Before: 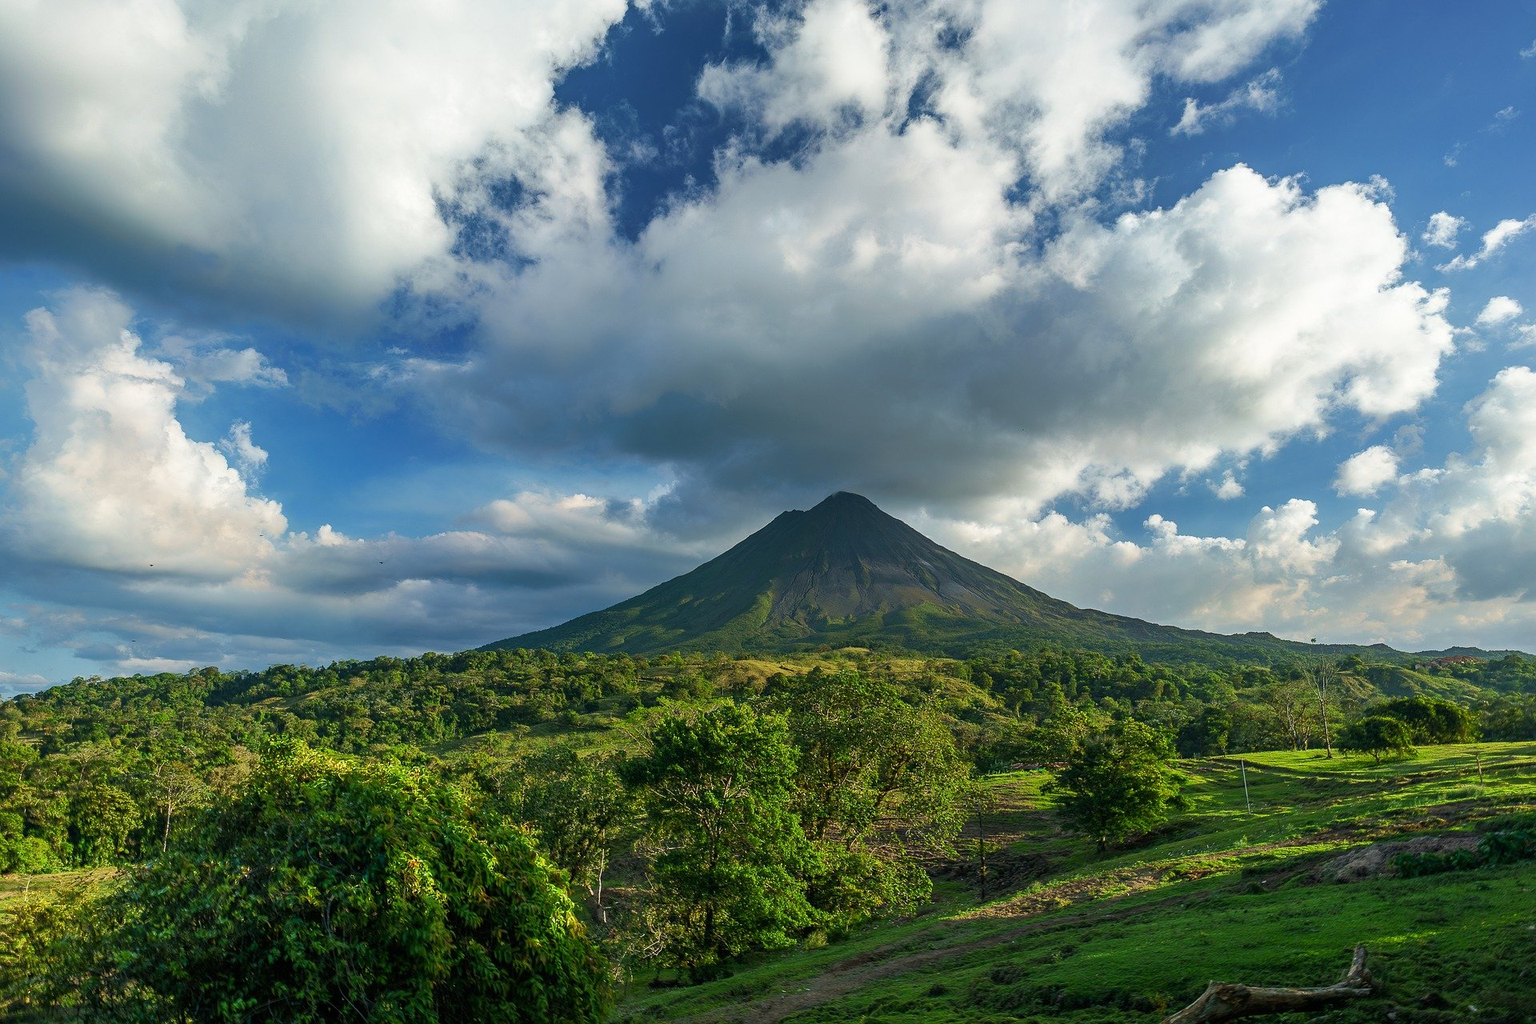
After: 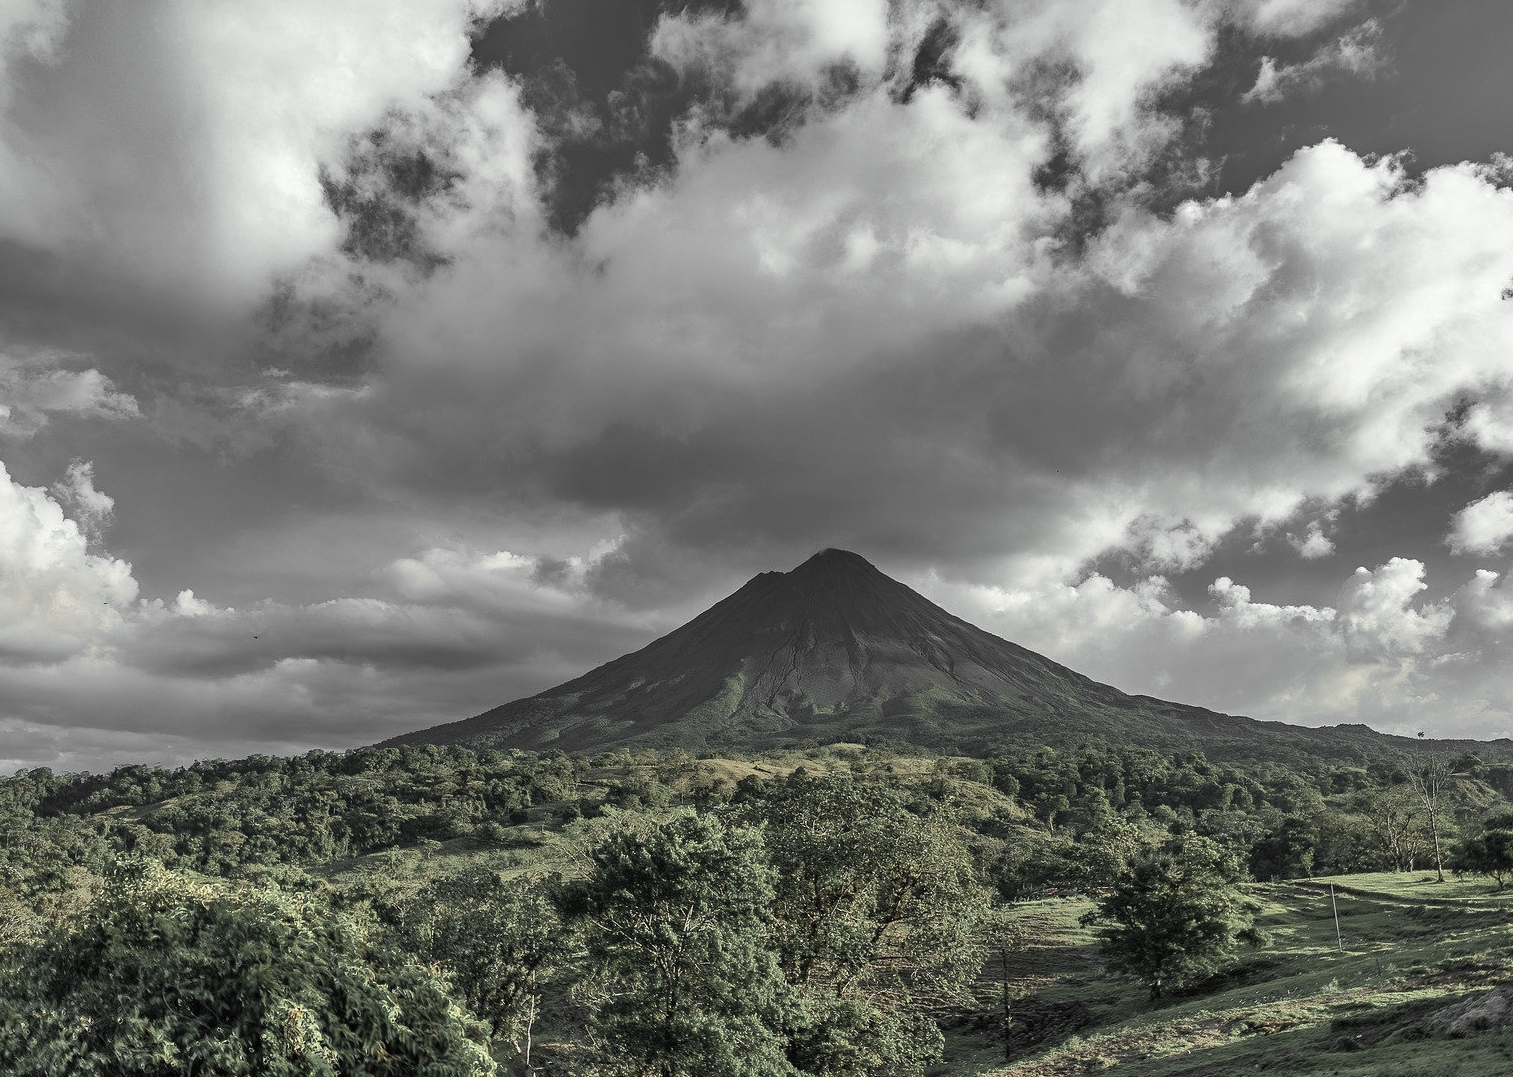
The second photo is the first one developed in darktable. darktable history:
color zones: curves: ch1 [(0, 0.831) (0.08, 0.771) (0.157, 0.268) (0.241, 0.207) (0.562, -0.005) (0.714, -0.013) (0.876, 0.01) (1, 0.831)]
color correction: highlights a* -4.62, highlights b* 5.05, saturation 0.96
shadows and highlights: radius 100.21, shadows 50.44, highlights -64.93, soften with gaussian
crop: left 11.55%, top 5.201%, right 9.605%, bottom 10.651%
